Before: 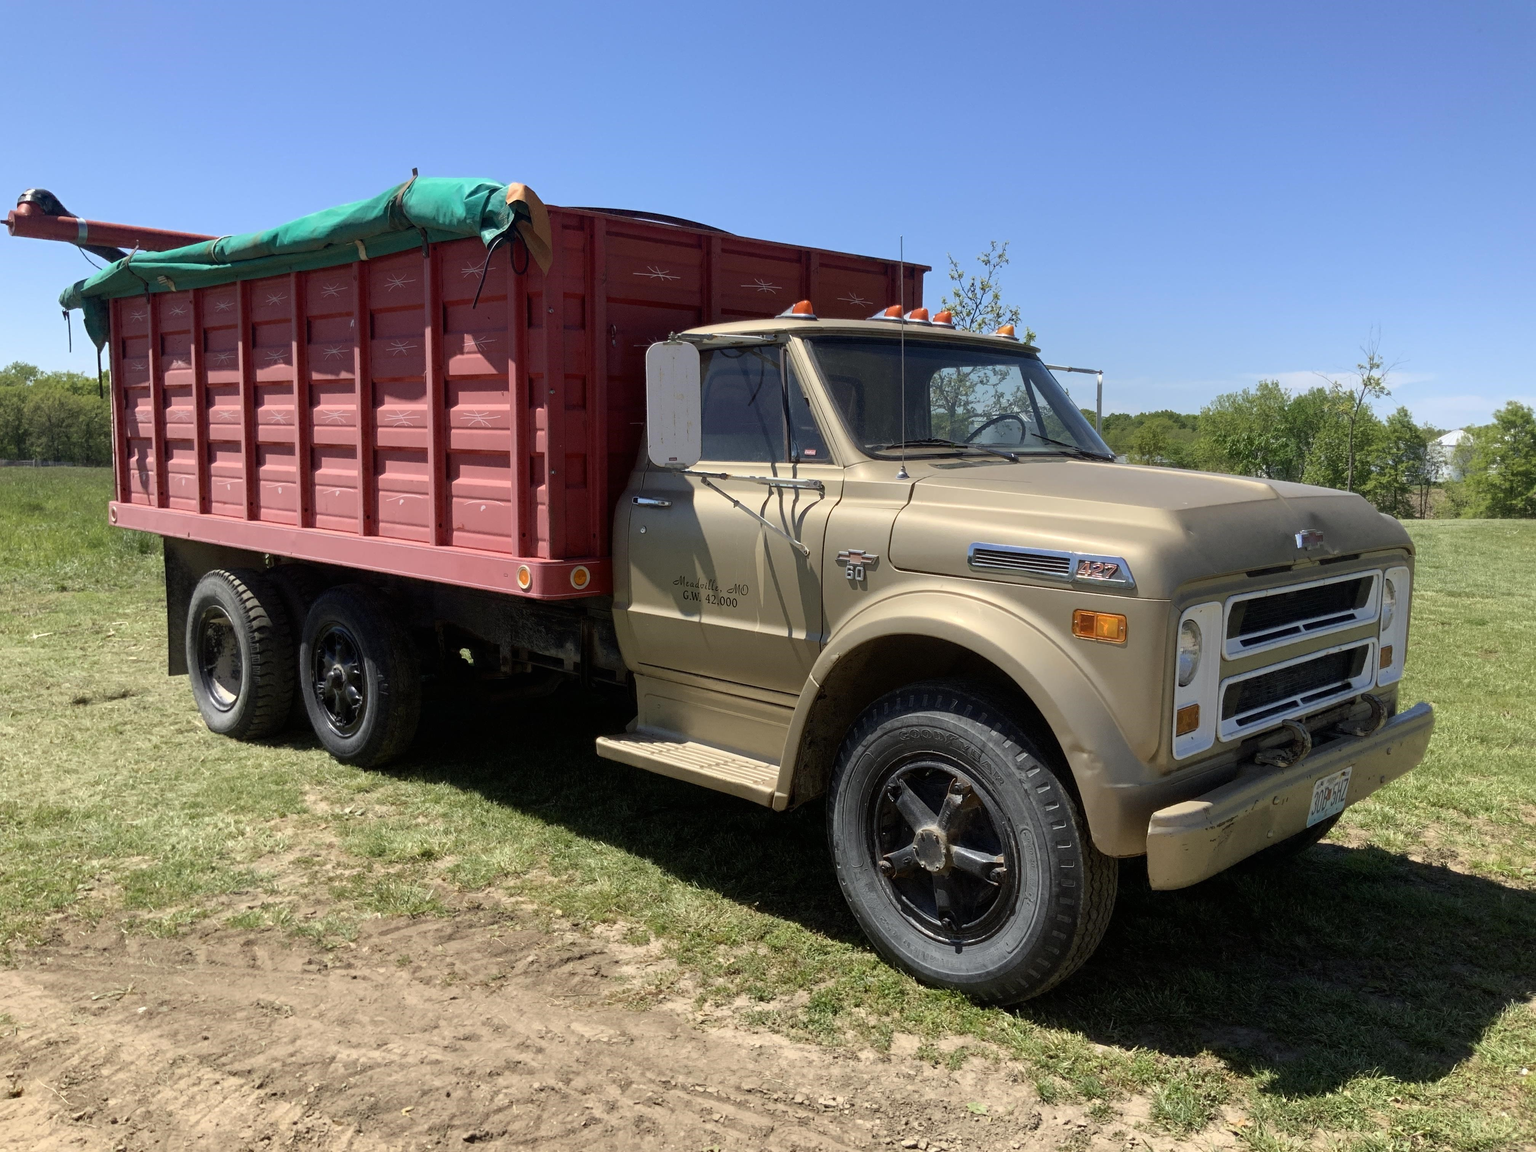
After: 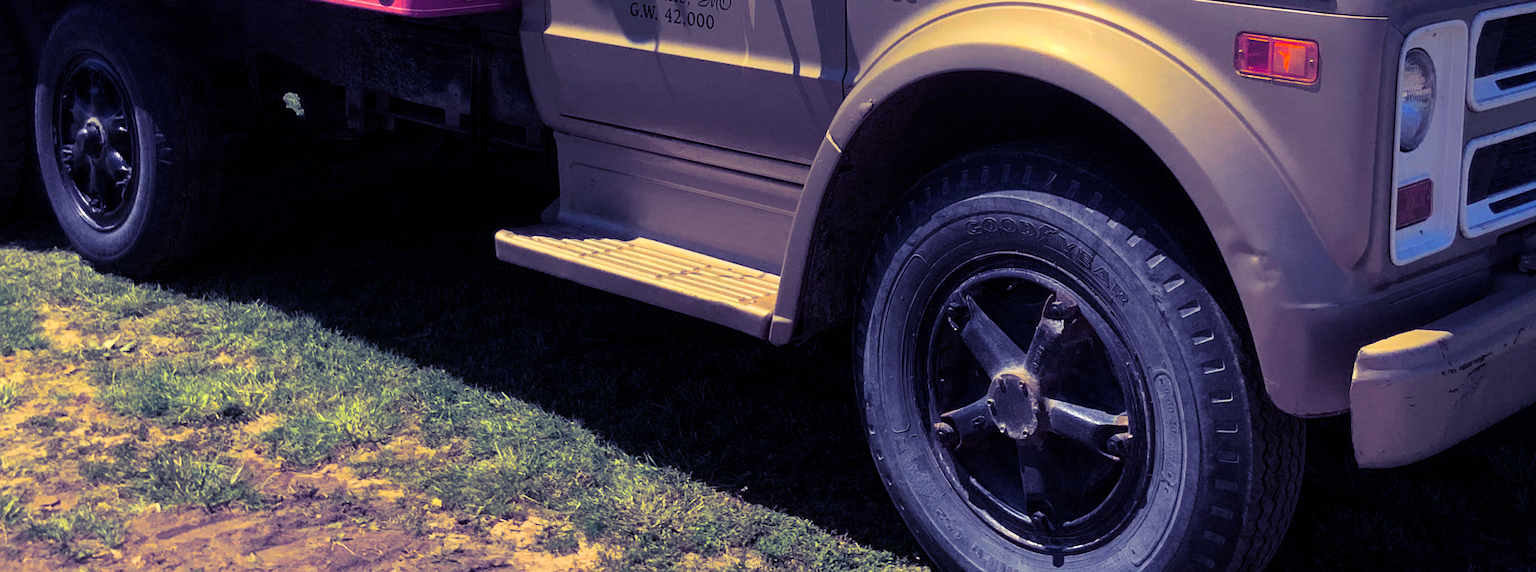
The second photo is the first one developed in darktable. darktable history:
color correction: highlights a* 1.59, highlights b* -1.7, saturation 2.48
crop: left 18.091%, top 51.13%, right 17.525%, bottom 16.85%
split-toning: shadows › hue 242.67°, shadows › saturation 0.733, highlights › hue 45.33°, highlights › saturation 0.667, balance -53.304, compress 21.15%
